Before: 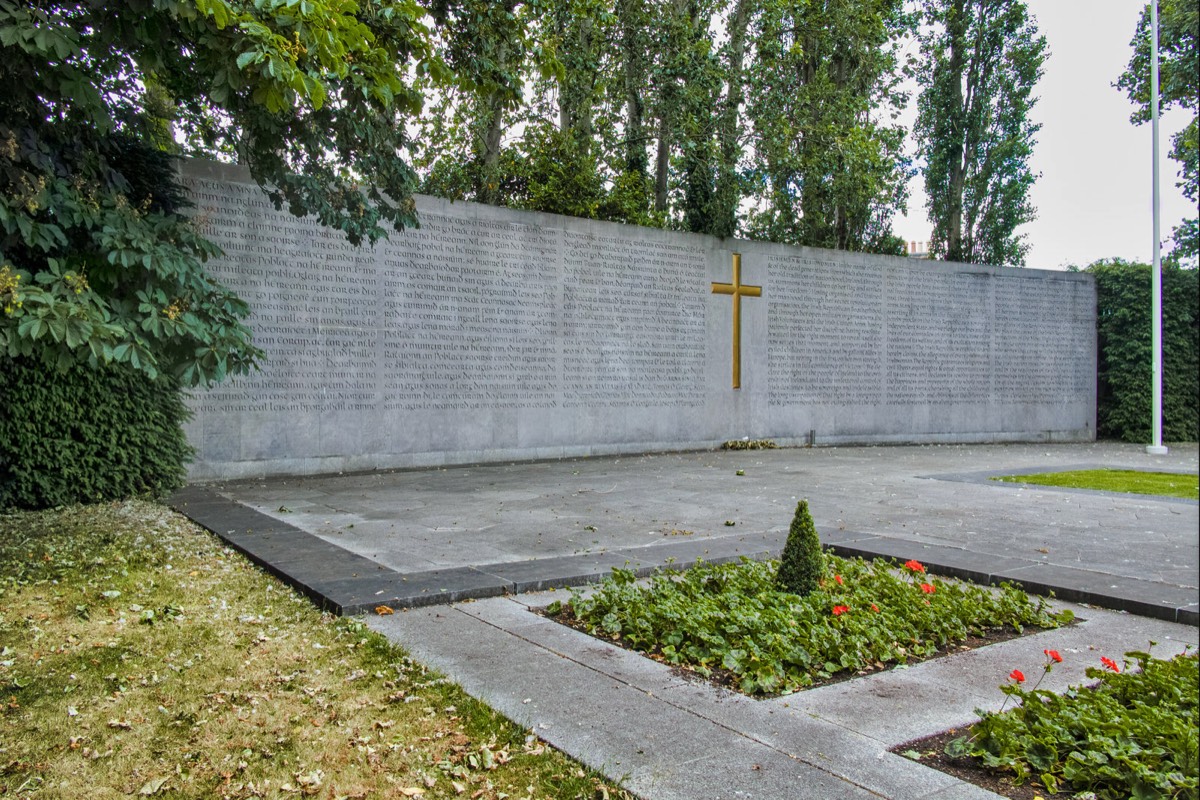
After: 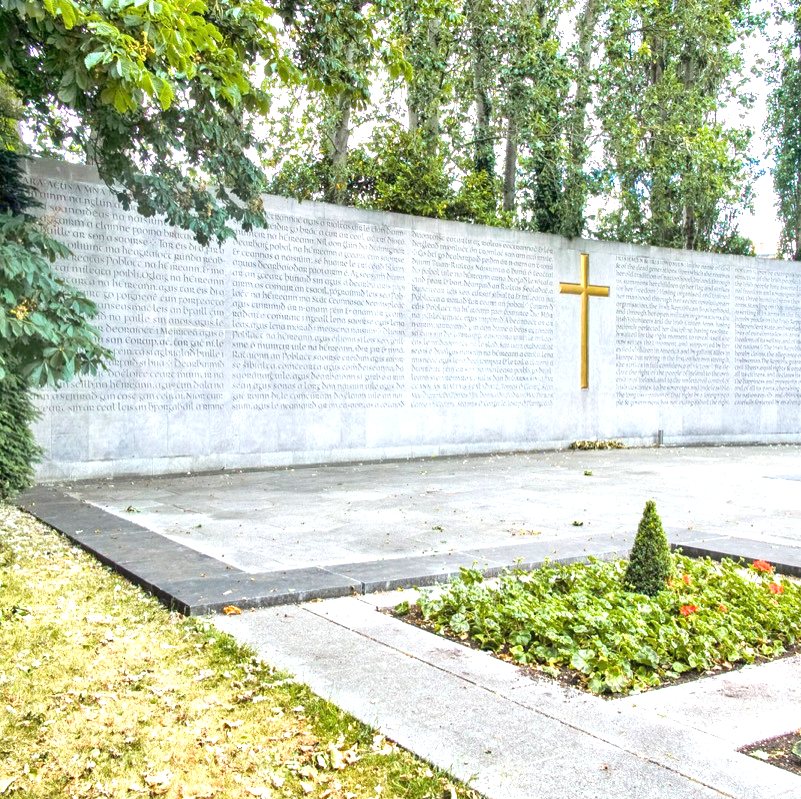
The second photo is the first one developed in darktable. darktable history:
exposure: black level correction 0, exposure 1.2 EV, compensate highlight preservation false
crop and rotate: left 12.709%, right 20.481%
